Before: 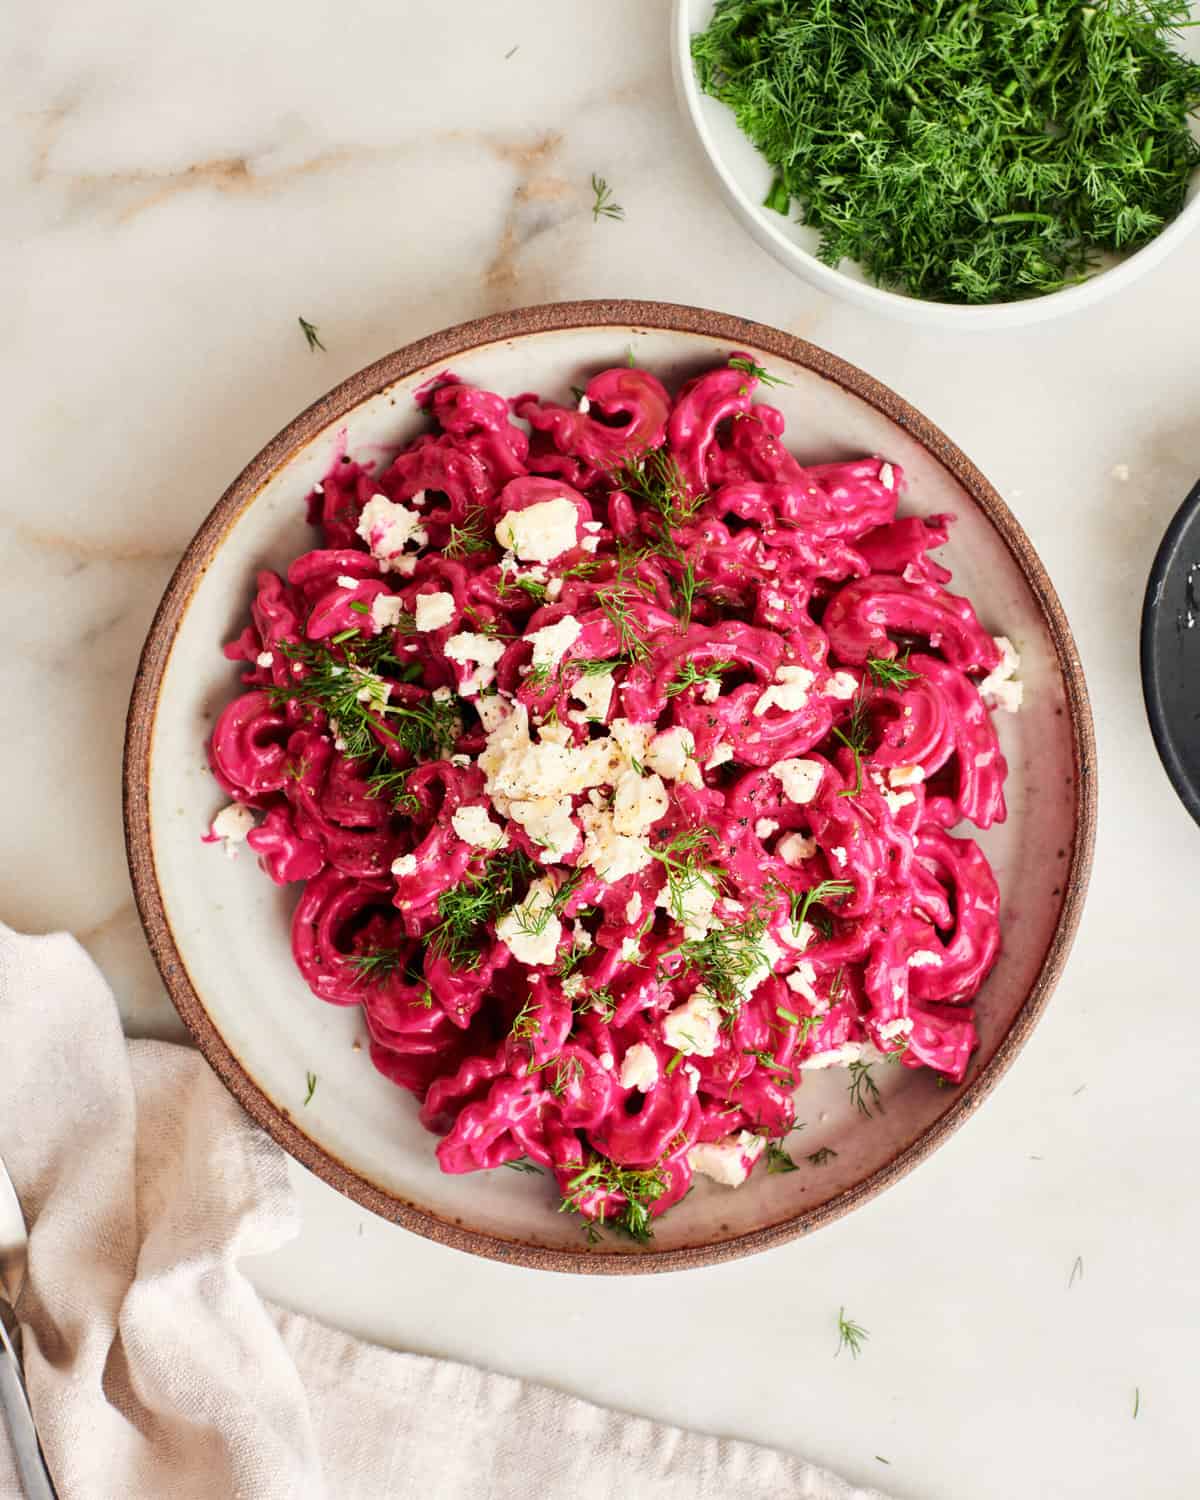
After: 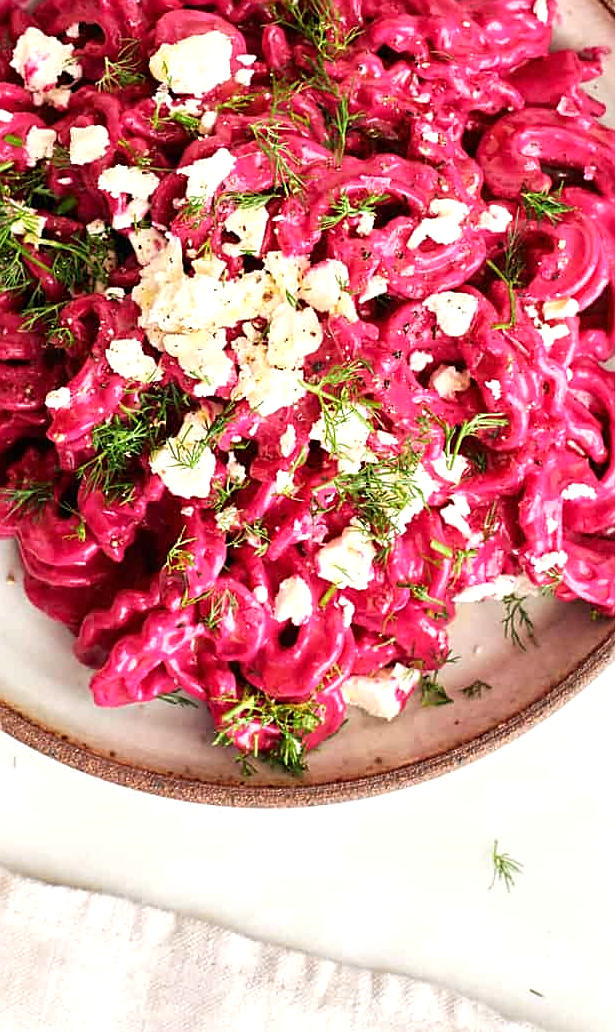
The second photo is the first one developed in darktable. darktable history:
sharpen: on, module defaults
exposure: exposure 0.372 EV, compensate highlight preservation false
crop and rotate: left 28.882%, top 31.136%, right 19.807%
